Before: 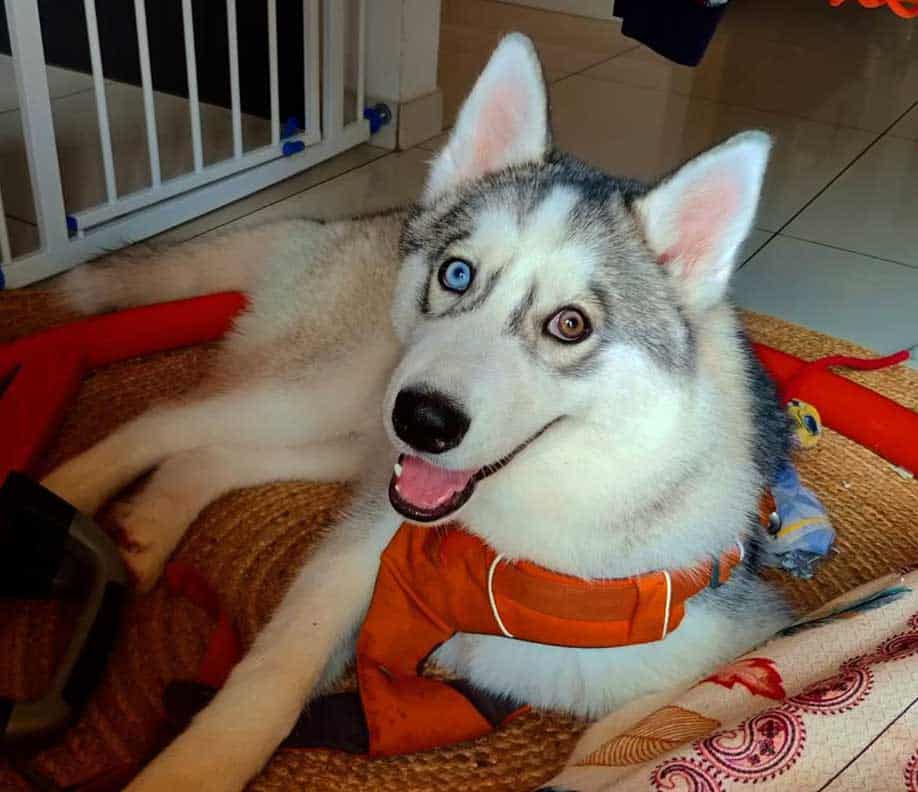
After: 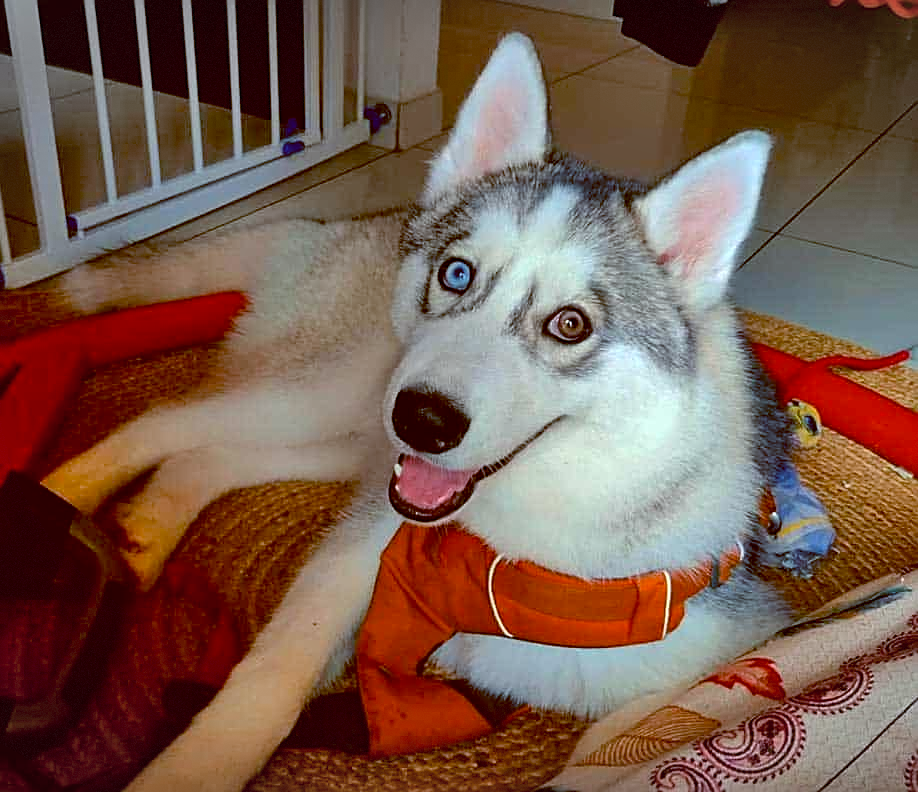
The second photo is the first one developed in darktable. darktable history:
vignetting: fall-off start 100%, brightness -0.406, saturation -0.3, width/height ratio 1.324, dithering 8-bit output, unbound false
sharpen: on, module defaults
color balance: lift [1, 1.015, 1.004, 0.985], gamma [1, 0.958, 0.971, 1.042], gain [1, 0.956, 0.977, 1.044]
shadows and highlights: low approximation 0.01, soften with gaussian
